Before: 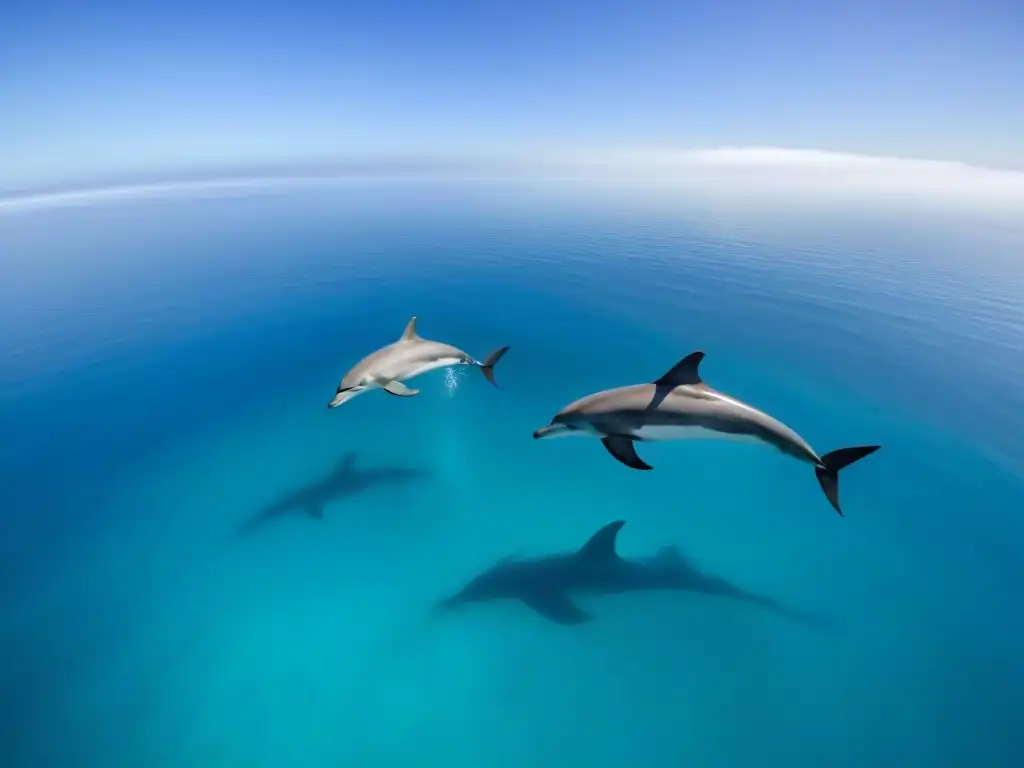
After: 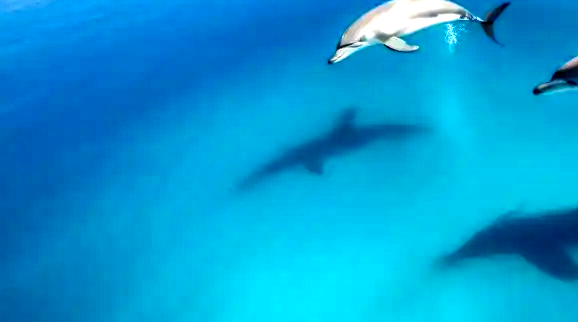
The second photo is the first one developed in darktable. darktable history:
crop: top 44.823%, right 43.482%, bottom 13.156%
local contrast: highlights 15%, shadows 39%, detail 184%, midtone range 0.474
exposure: black level correction 0, exposure 0.702 EV, compensate highlight preservation false
color balance rgb: shadows lift › luminance -21.974%, shadows lift › chroma 6.63%, shadows lift › hue 268.56°, perceptual saturation grading › global saturation 30.111%
